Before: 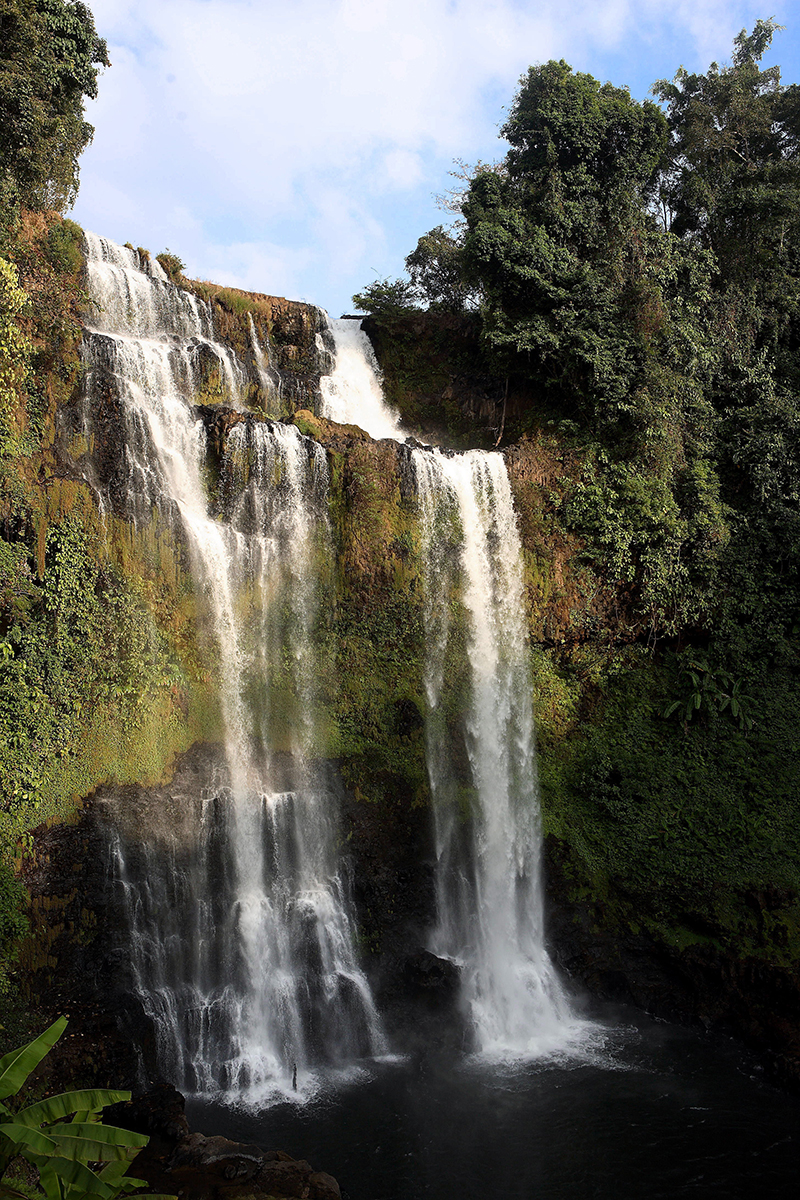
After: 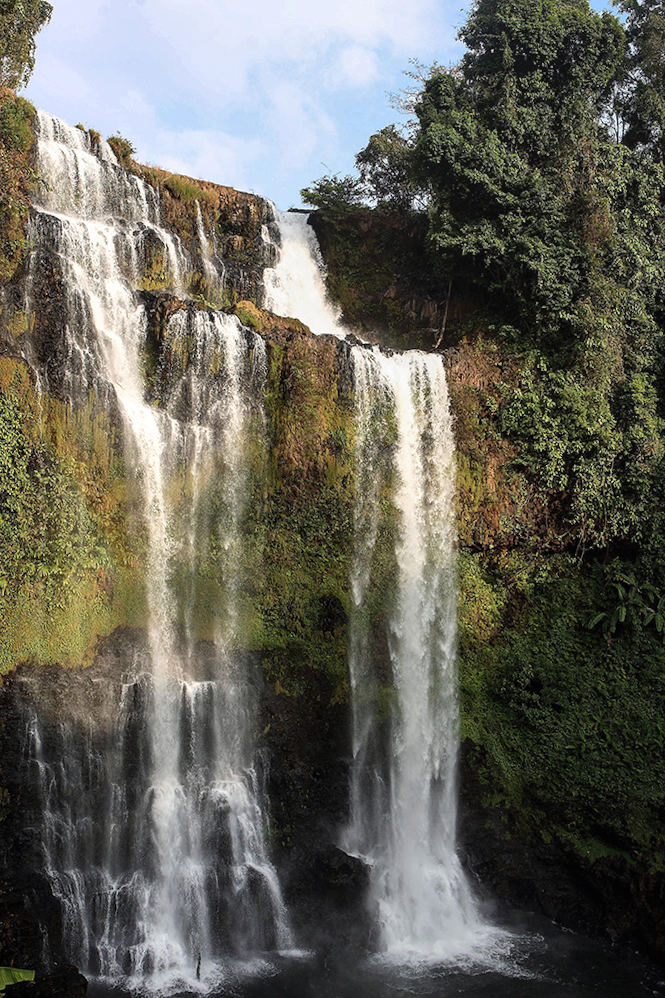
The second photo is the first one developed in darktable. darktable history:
crop and rotate: angle -3.27°, left 5.211%, top 5.211%, right 4.607%, bottom 4.607%
local contrast: detail 110%
shadows and highlights: radius 171.16, shadows 27, white point adjustment 3.13, highlights -67.95, soften with gaussian
